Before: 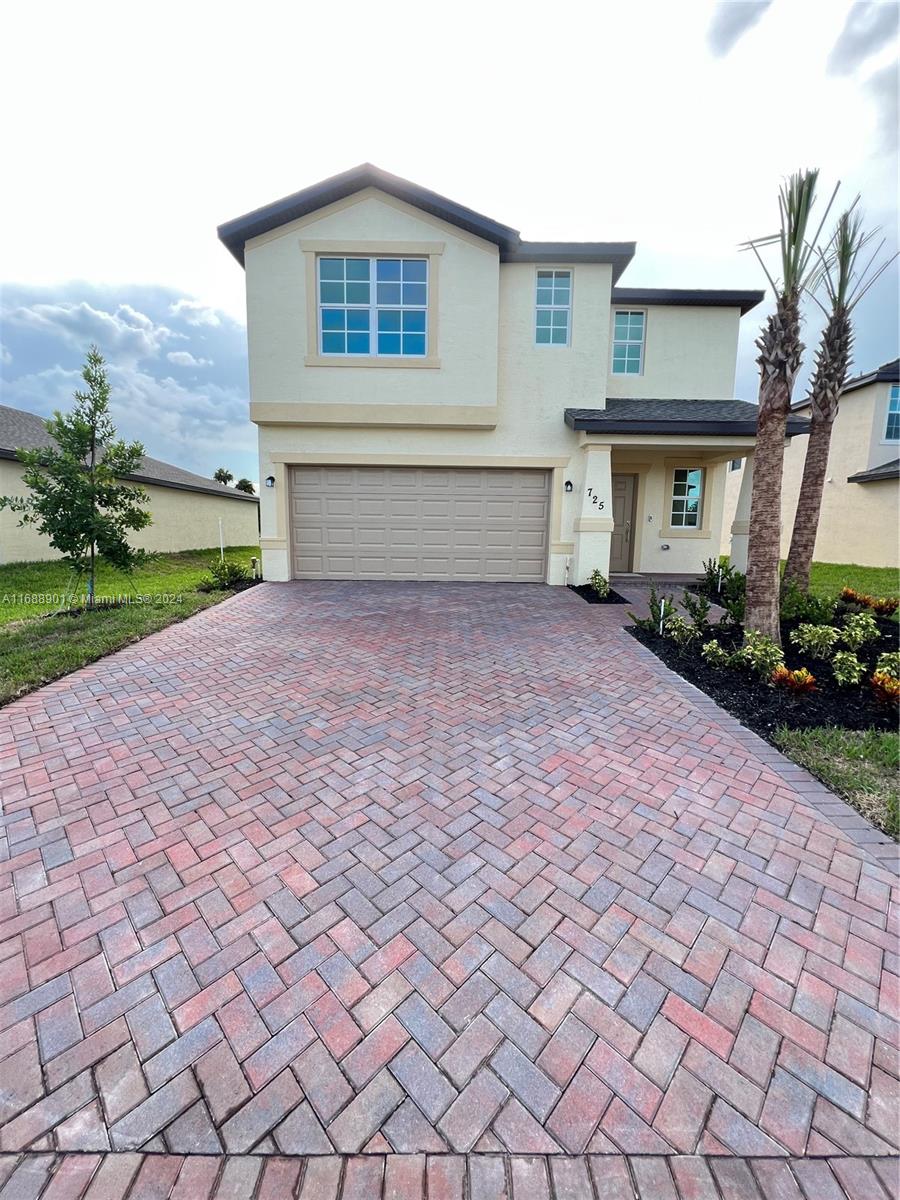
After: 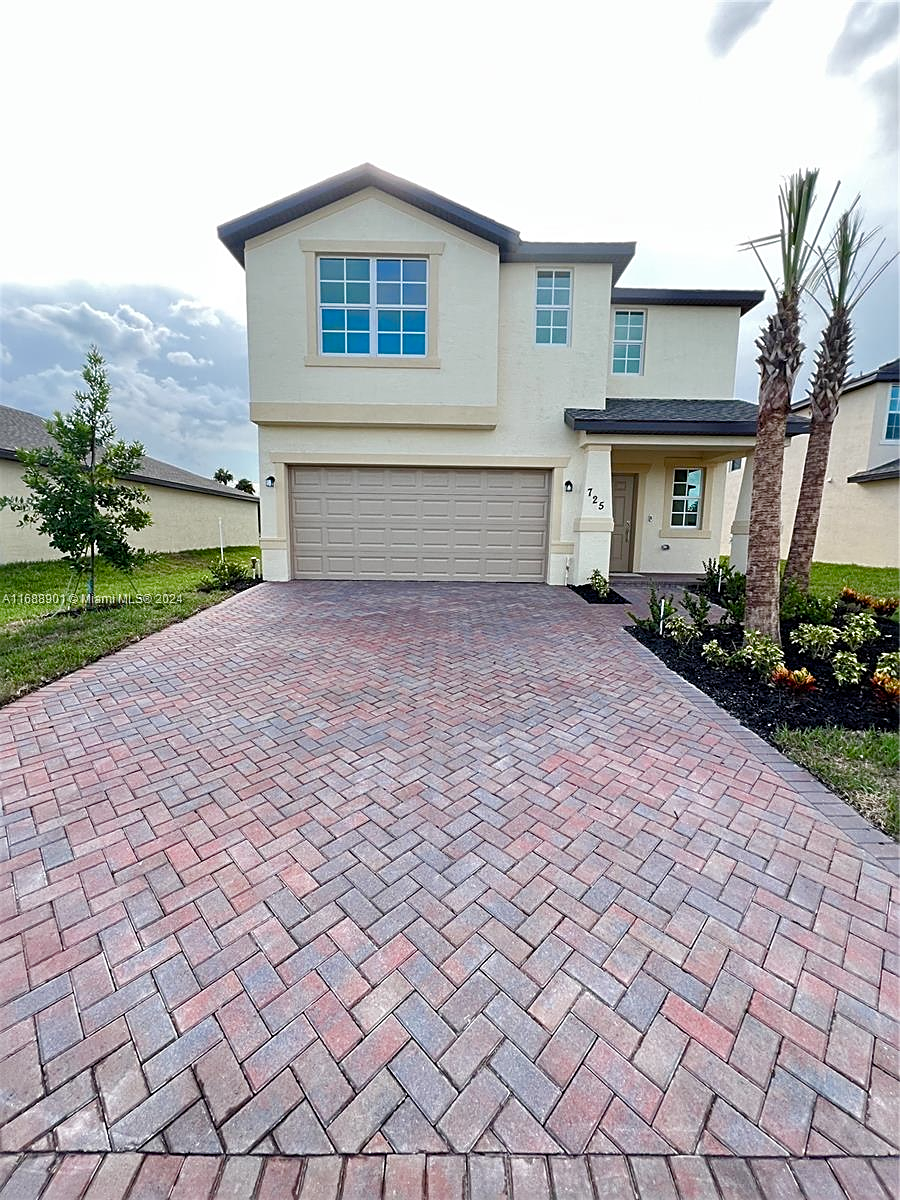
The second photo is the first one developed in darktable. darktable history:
color balance rgb: perceptual saturation grading › global saturation 20%, perceptual saturation grading › highlights -50%, perceptual saturation grading › shadows 30%
sharpen: on, module defaults
